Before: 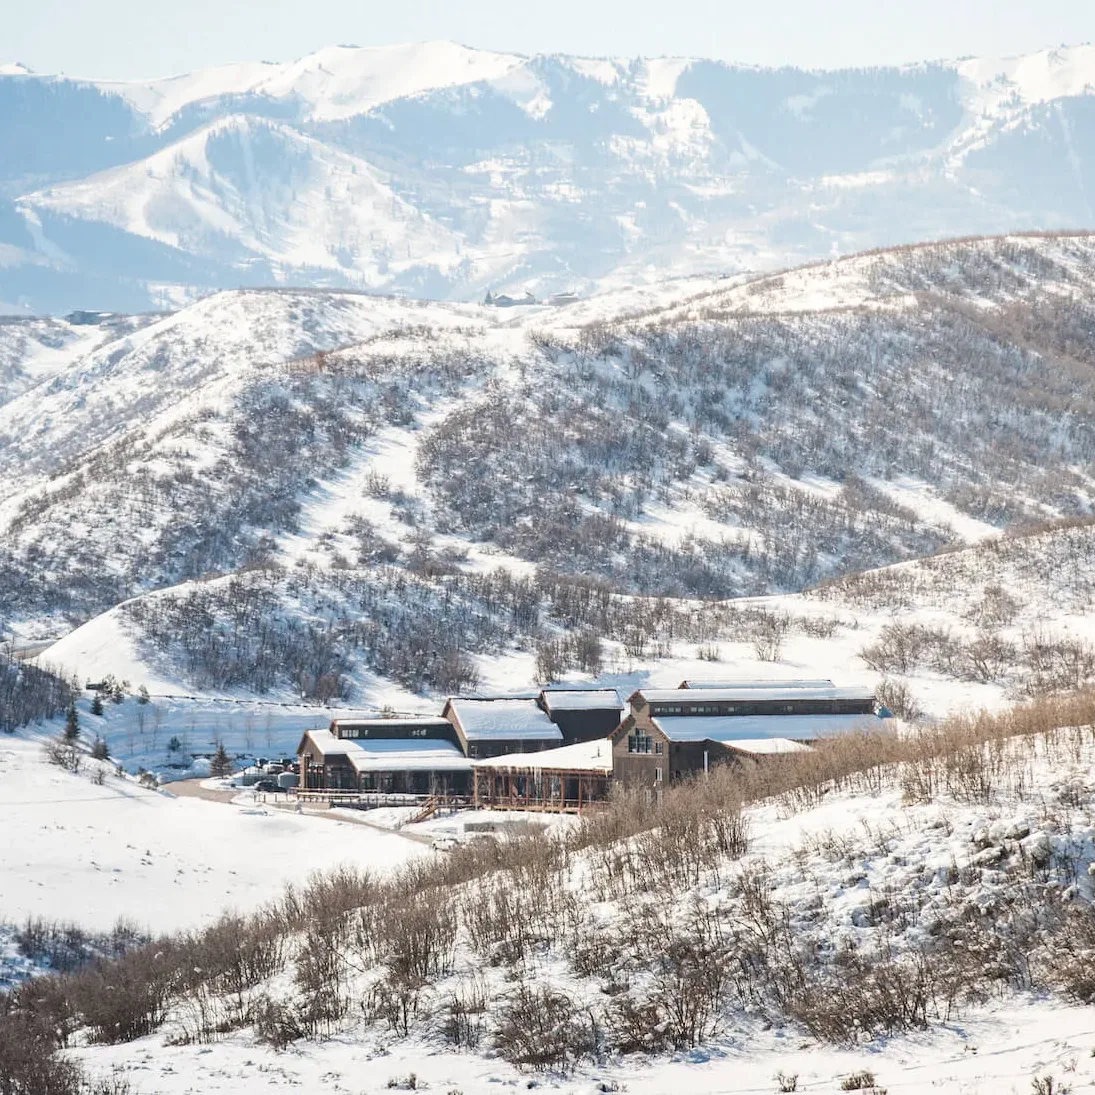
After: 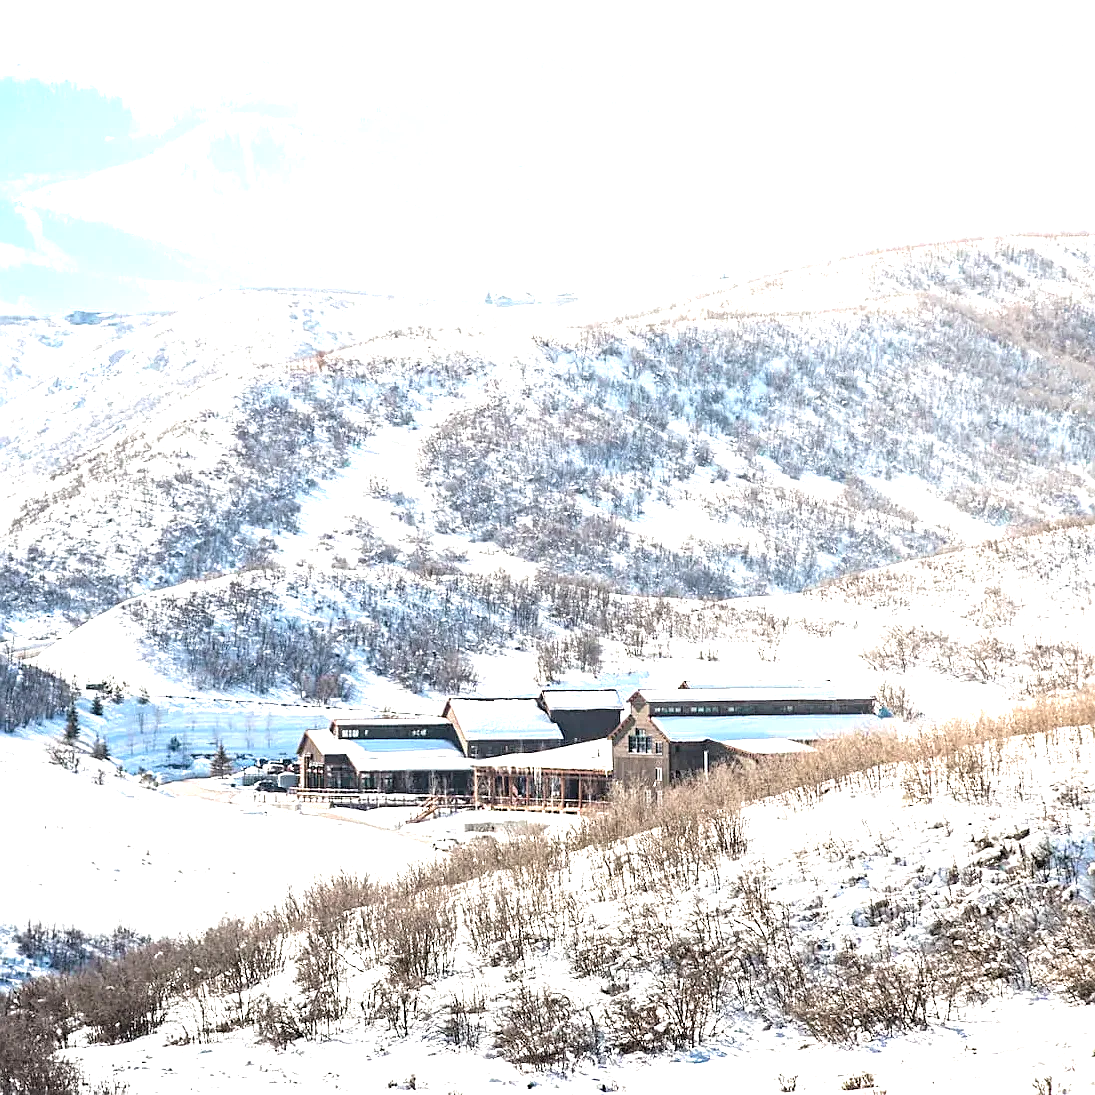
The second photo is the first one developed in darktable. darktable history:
exposure: black level correction 0.005, exposure 0.411 EV, compensate highlight preservation false
tone equalizer: -8 EV -0.718 EV, -7 EV -0.736 EV, -6 EV -0.594 EV, -5 EV -0.367 EV, -3 EV 0.372 EV, -2 EV 0.6 EV, -1 EV 0.678 EV, +0 EV 0.771 EV, mask exposure compensation -0.486 EV
color zones: curves: ch0 [(0.25, 0.5) (0.423, 0.5) (0.443, 0.5) (0.521, 0.756) (0.568, 0.5) (0.576, 0.5) (0.75, 0.5)]; ch1 [(0.25, 0.5) (0.423, 0.5) (0.443, 0.5) (0.539, 0.873) (0.624, 0.565) (0.631, 0.5) (0.75, 0.5)]
sharpen: on, module defaults
